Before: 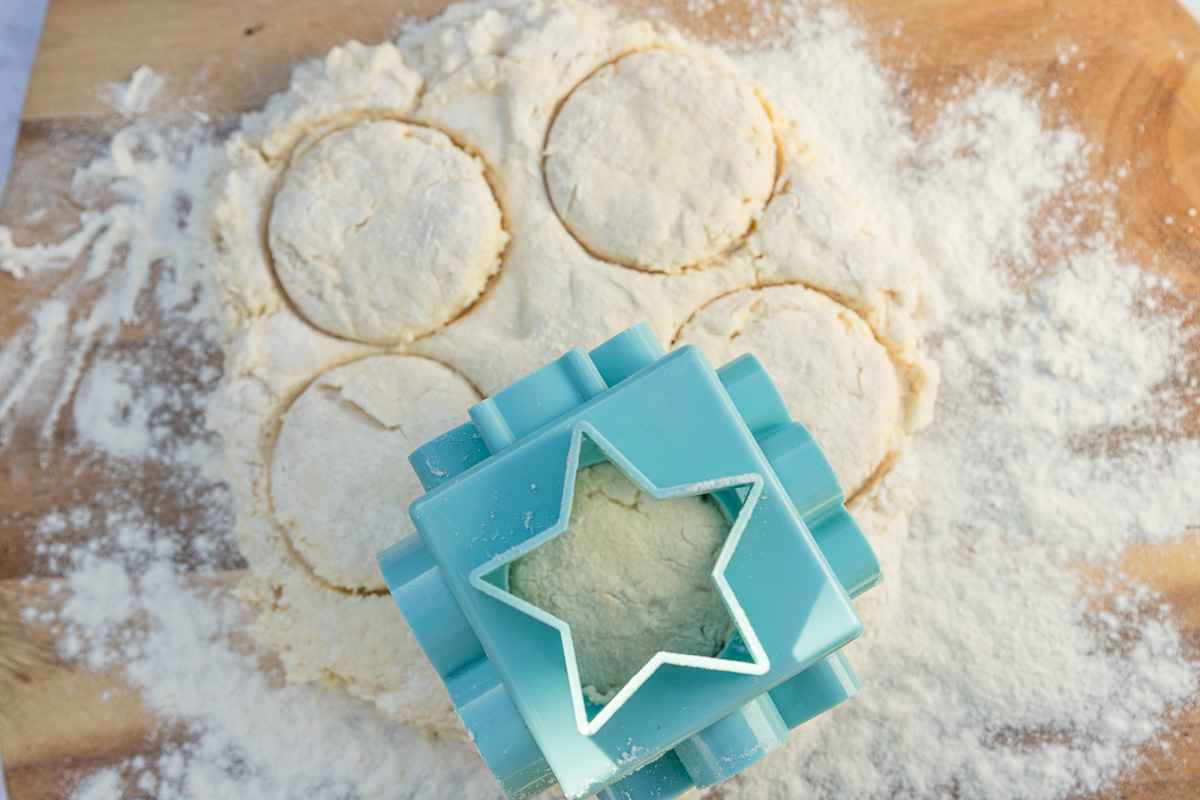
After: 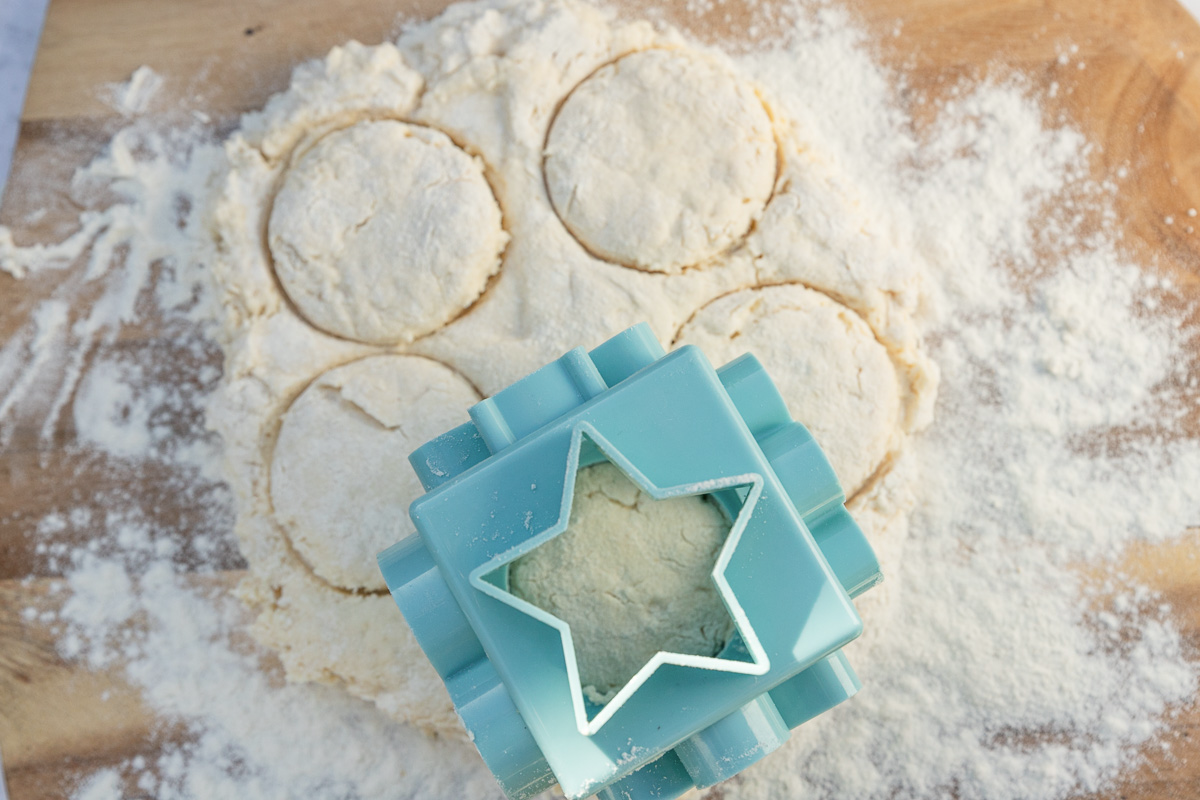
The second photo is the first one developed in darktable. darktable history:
contrast brightness saturation: saturation -0.155
